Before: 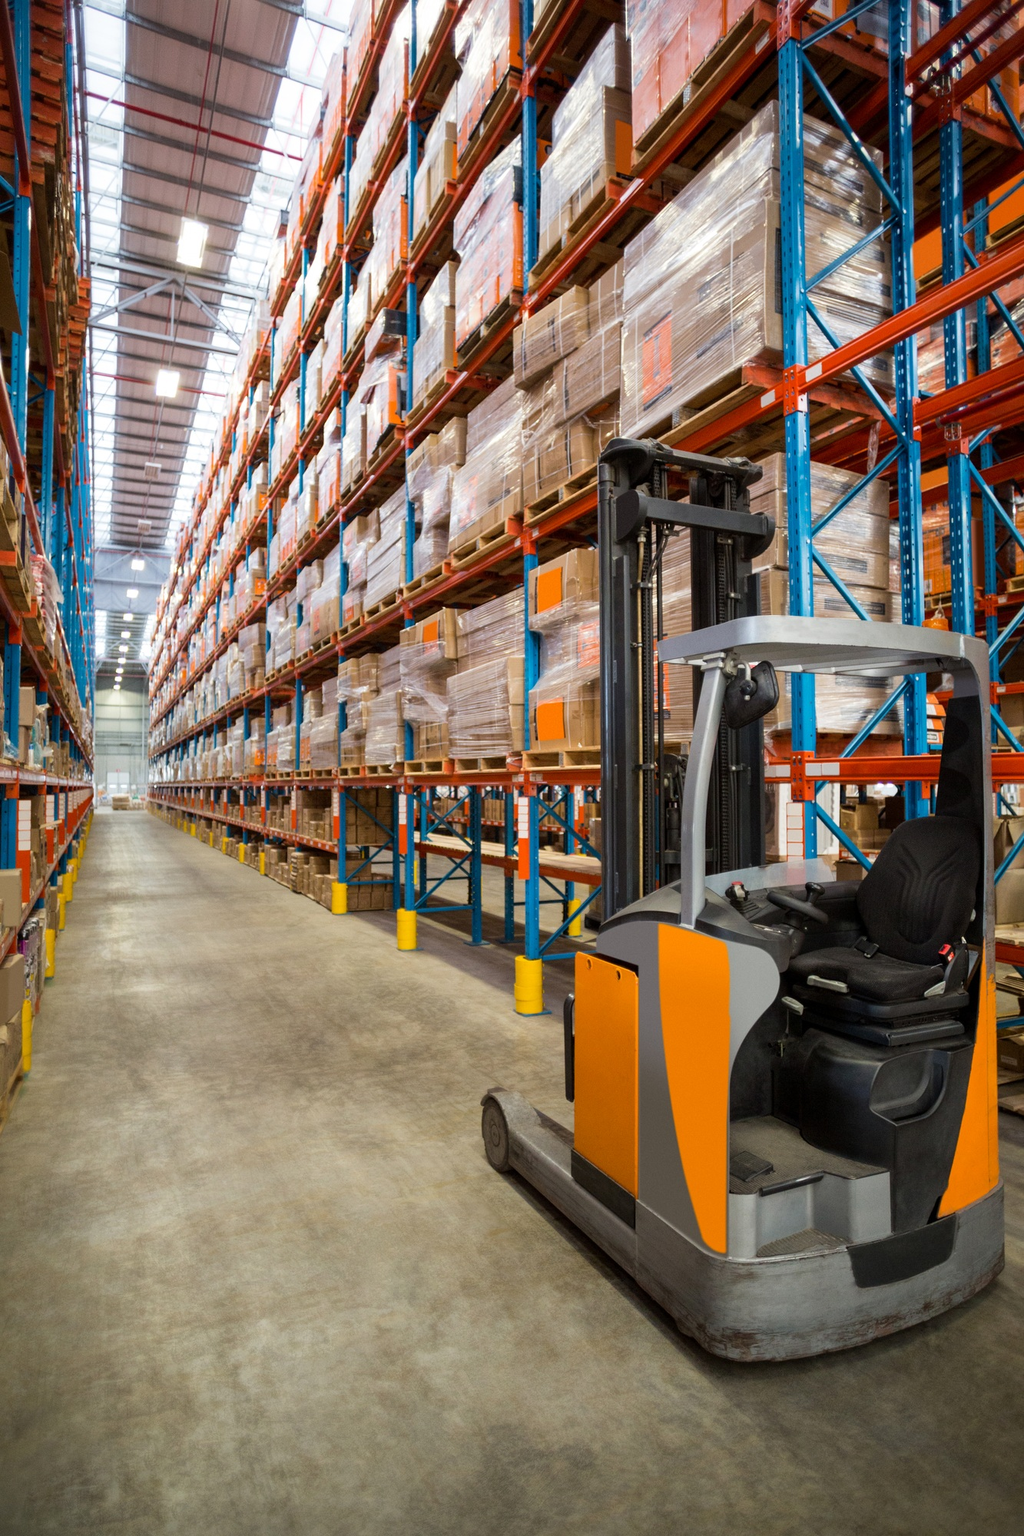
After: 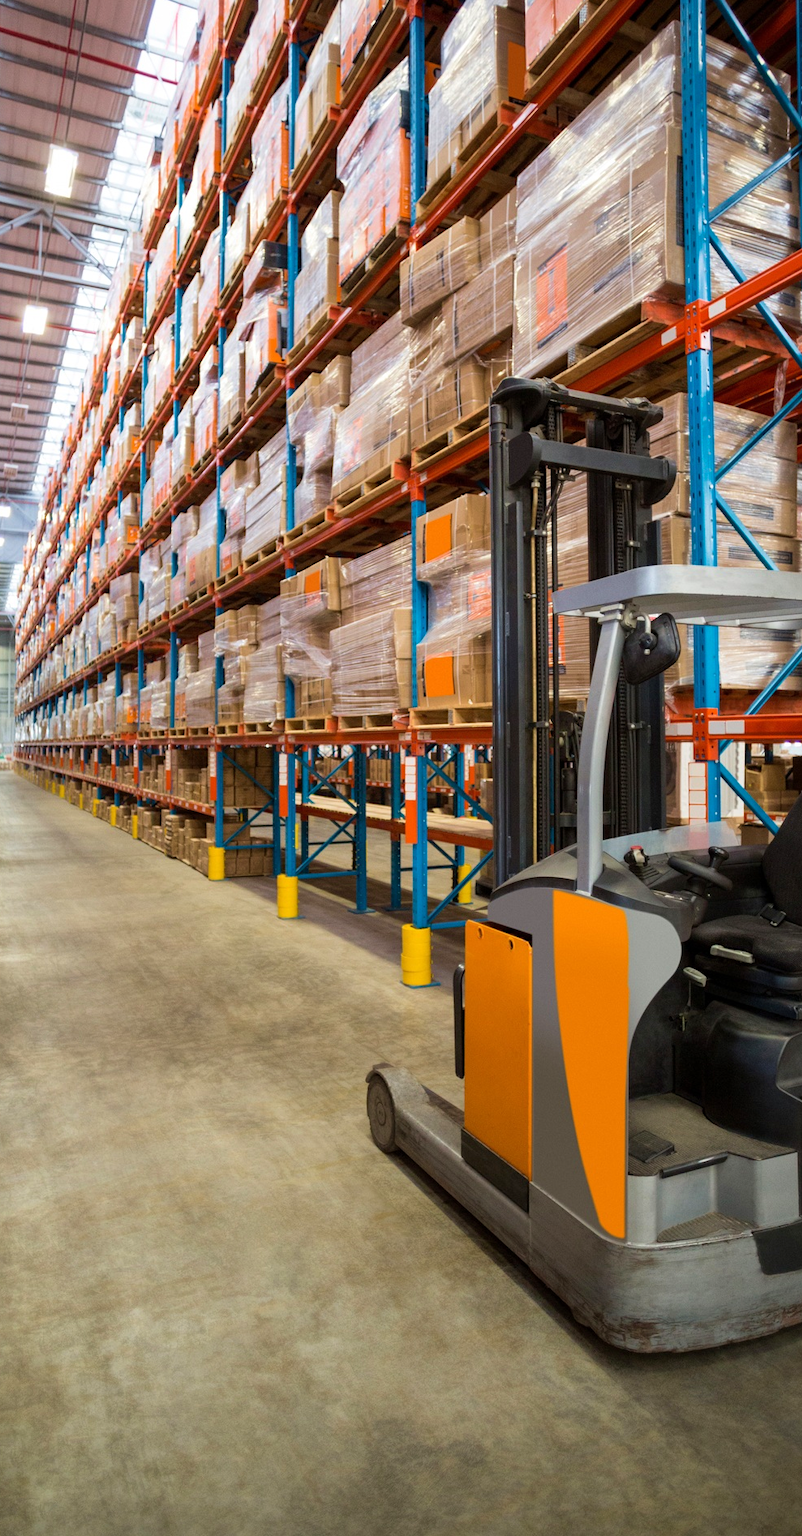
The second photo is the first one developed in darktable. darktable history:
velvia: on, module defaults
crop and rotate: left 13.15%, top 5.251%, right 12.609%
